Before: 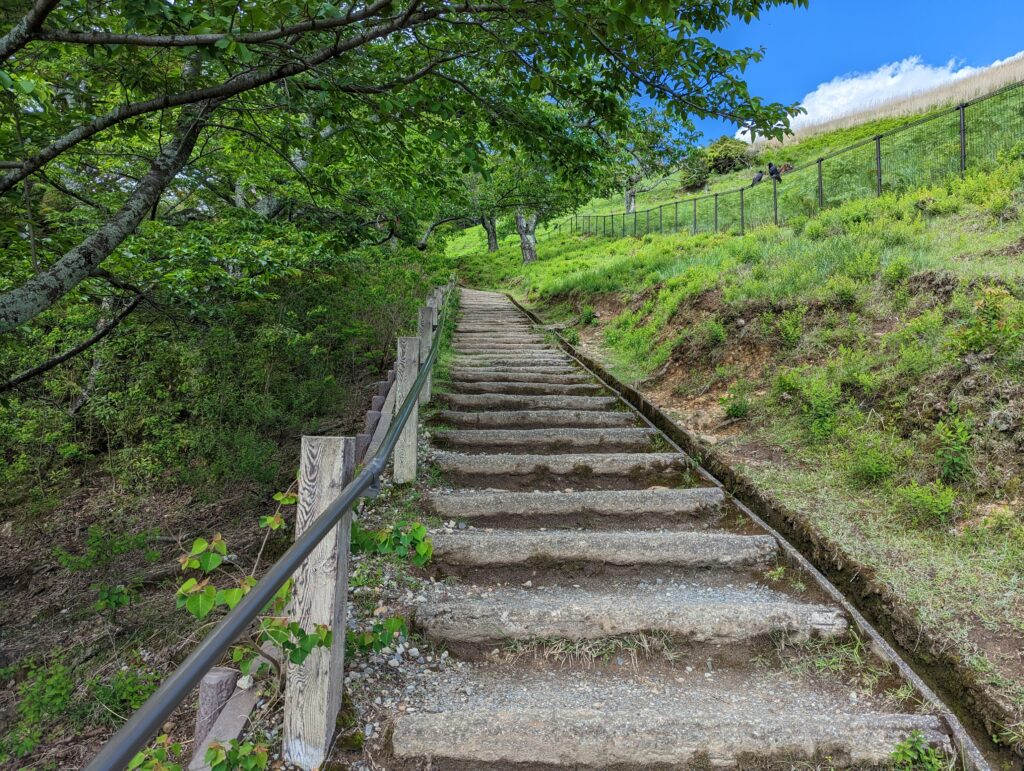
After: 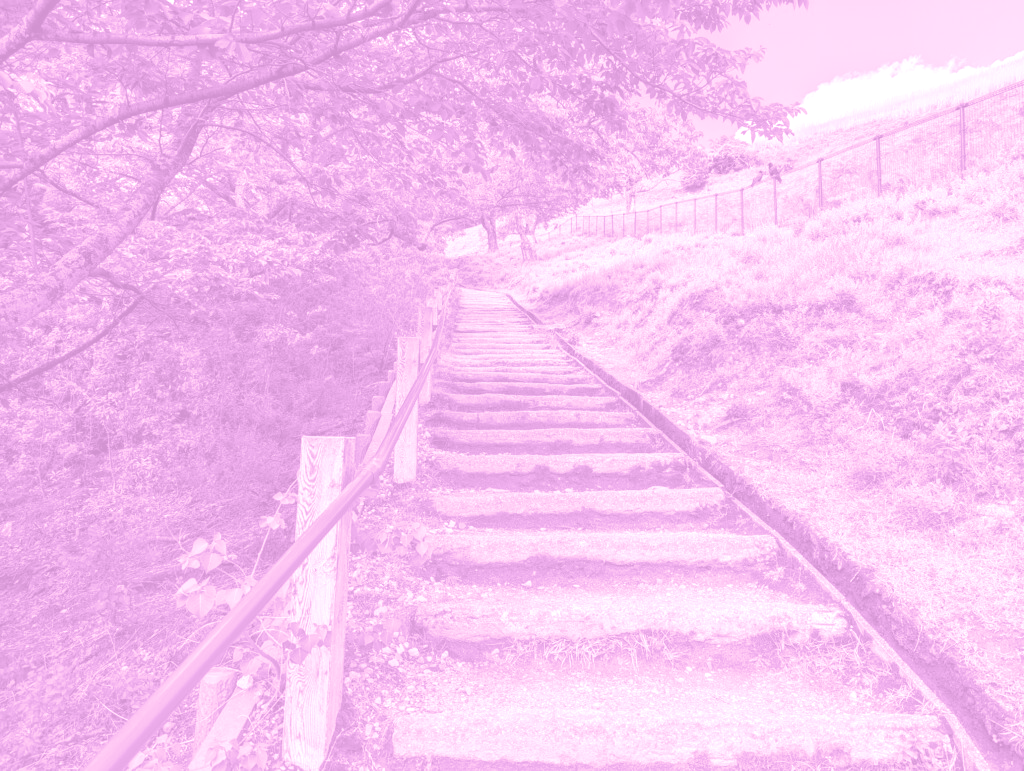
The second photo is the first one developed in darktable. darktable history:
colorize: hue 331.2°, saturation 75%, source mix 30.28%, lightness 70.52%, version 1
split-toning: shadows › hue 255.6°, shadows › saturation 0.66, highlights › hue 43.2°, highlights › saturation 0.68, balance -50.1
exposure: exposure 0.367 EV, compensate highlight preservation false
